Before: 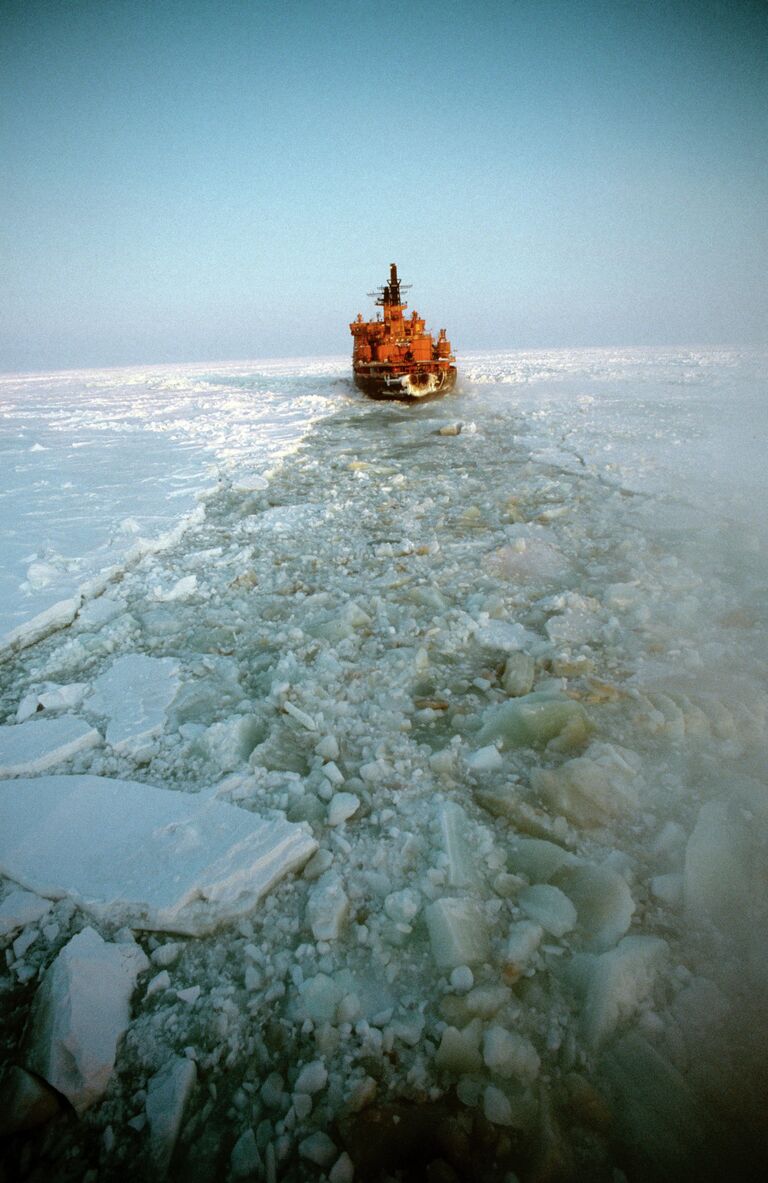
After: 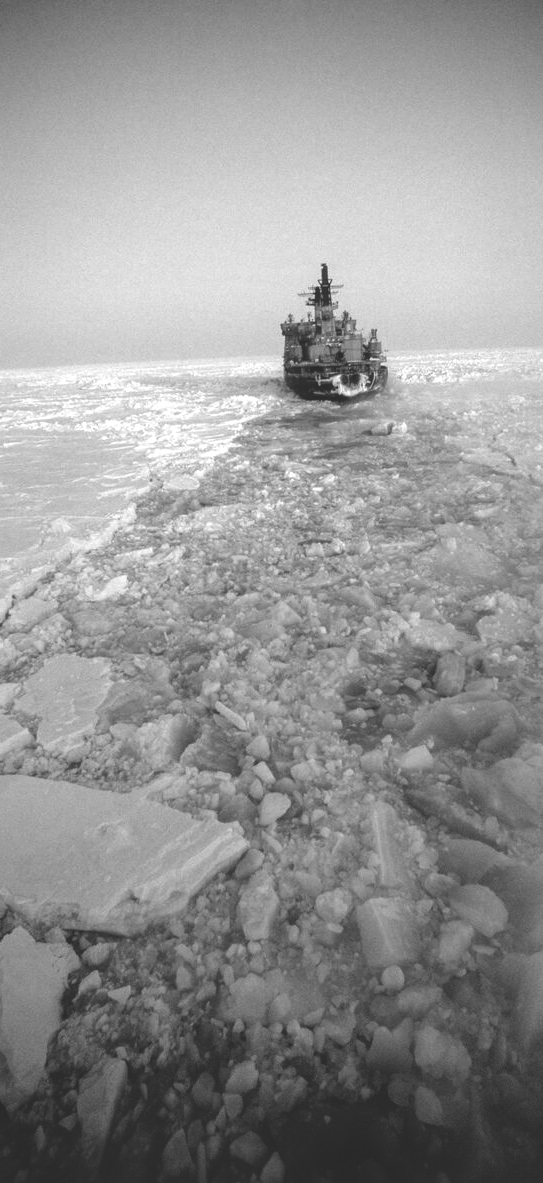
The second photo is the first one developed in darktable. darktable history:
exposure: black level correction -0.028, compensate highlight preservation false
monochrome: on, module defaults
tone equalizer: on, module defaults
crop and rotate: left 9.061%, right 20.142%
local contrast: on, module defaults
